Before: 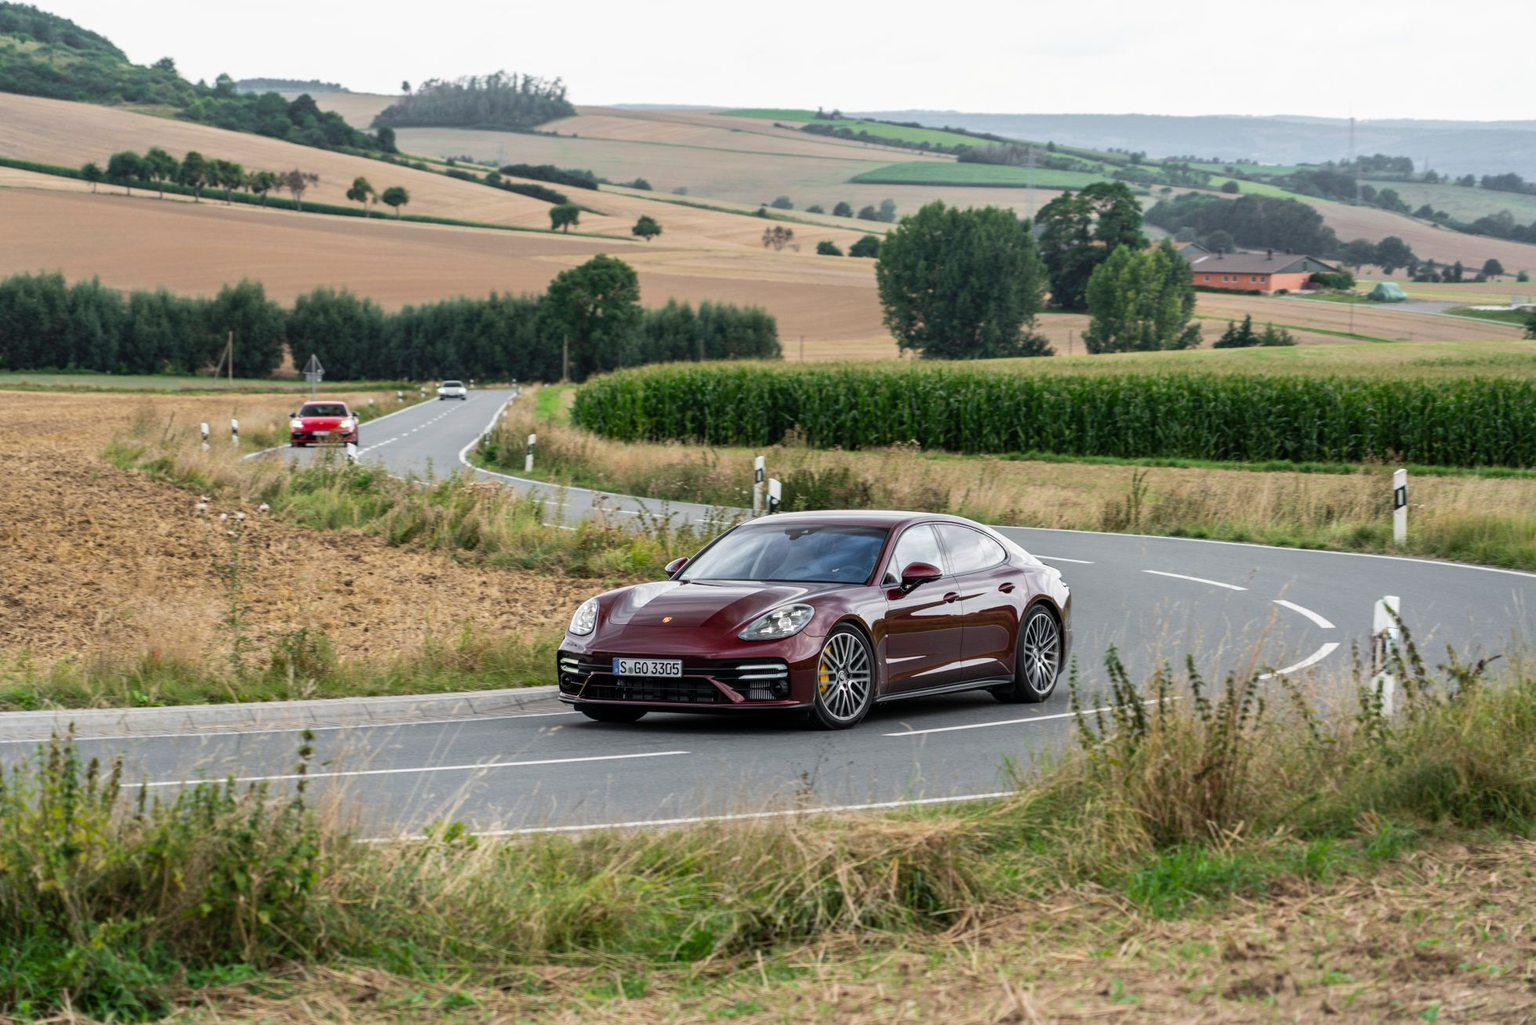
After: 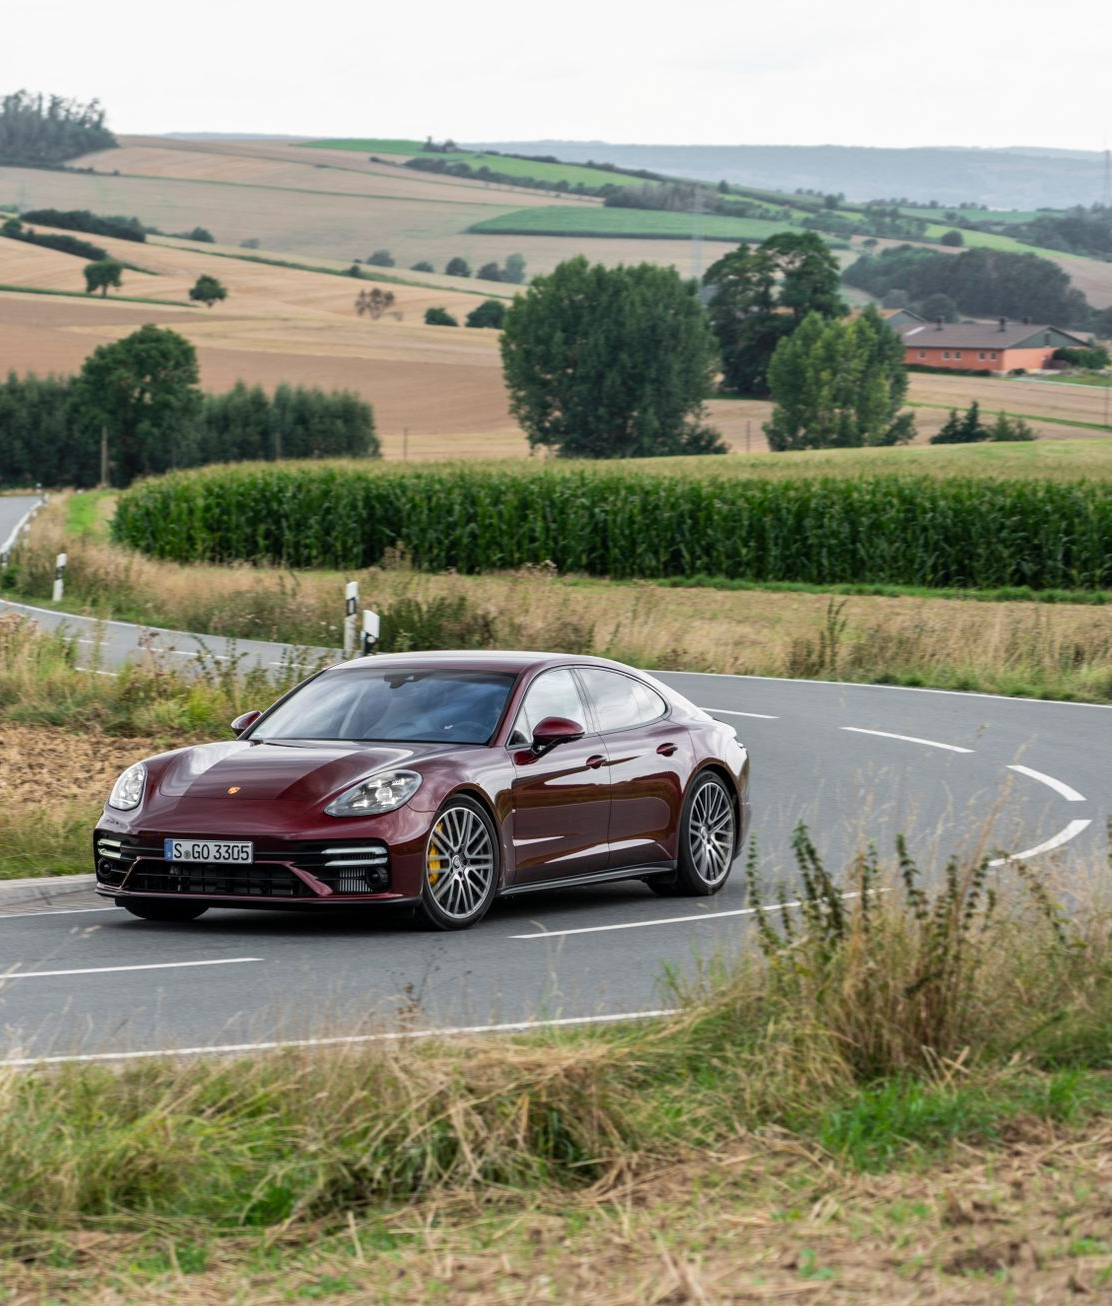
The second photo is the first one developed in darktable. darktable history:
crop: left 31.533%, top 0.016%, right 11.656%
